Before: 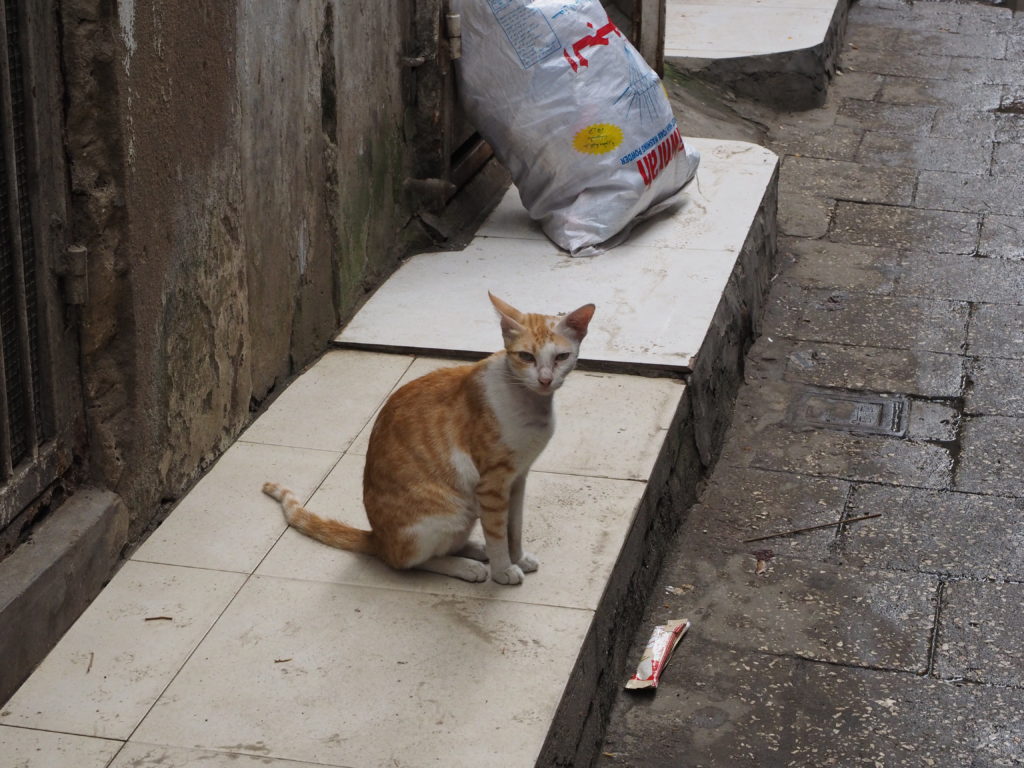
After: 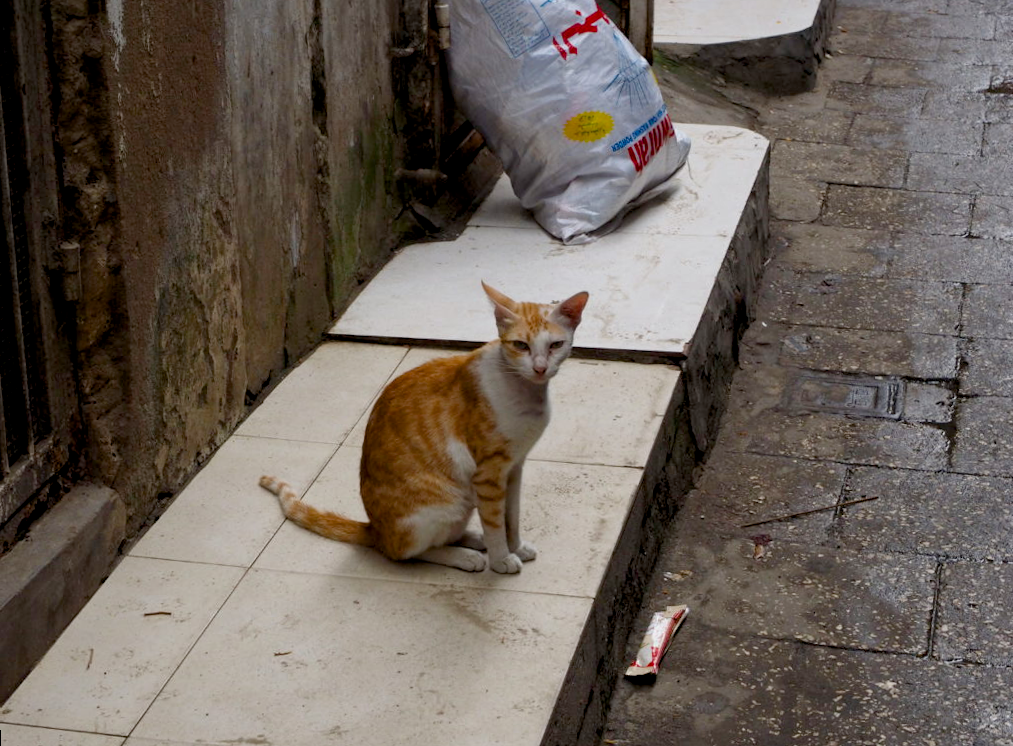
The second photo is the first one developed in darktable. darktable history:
rotate and perspective: rotation -1°, crop left 0.011, crop right 0.989, crop top 0.025, crop bottom 0.975
exposure: black level correction 0.011, compensate highlight preservation false
color balance rgb: perceptual saturation grading › global saturation 20%, perceptual saturation grading › highlights -25%, perceptual saturation grading › shadows 25%
